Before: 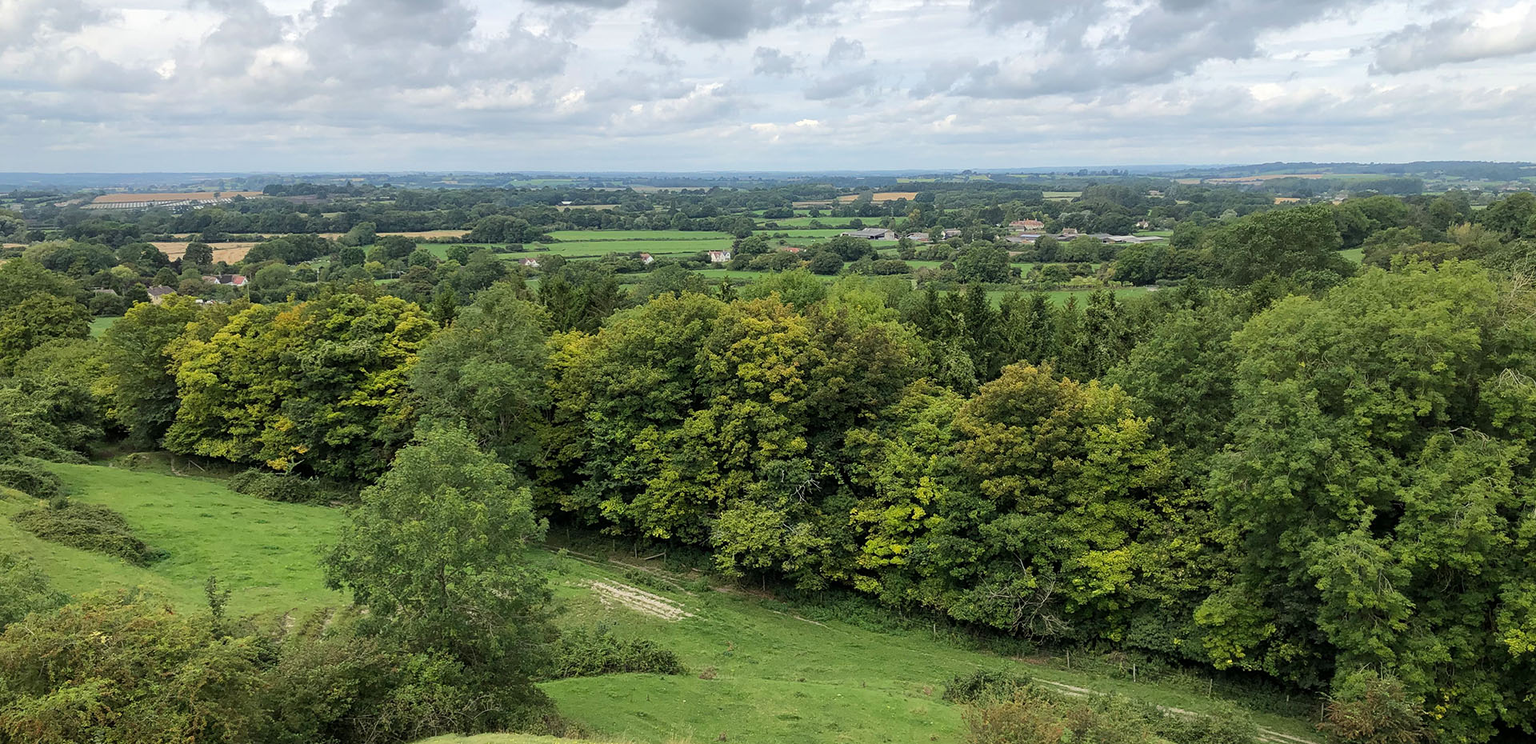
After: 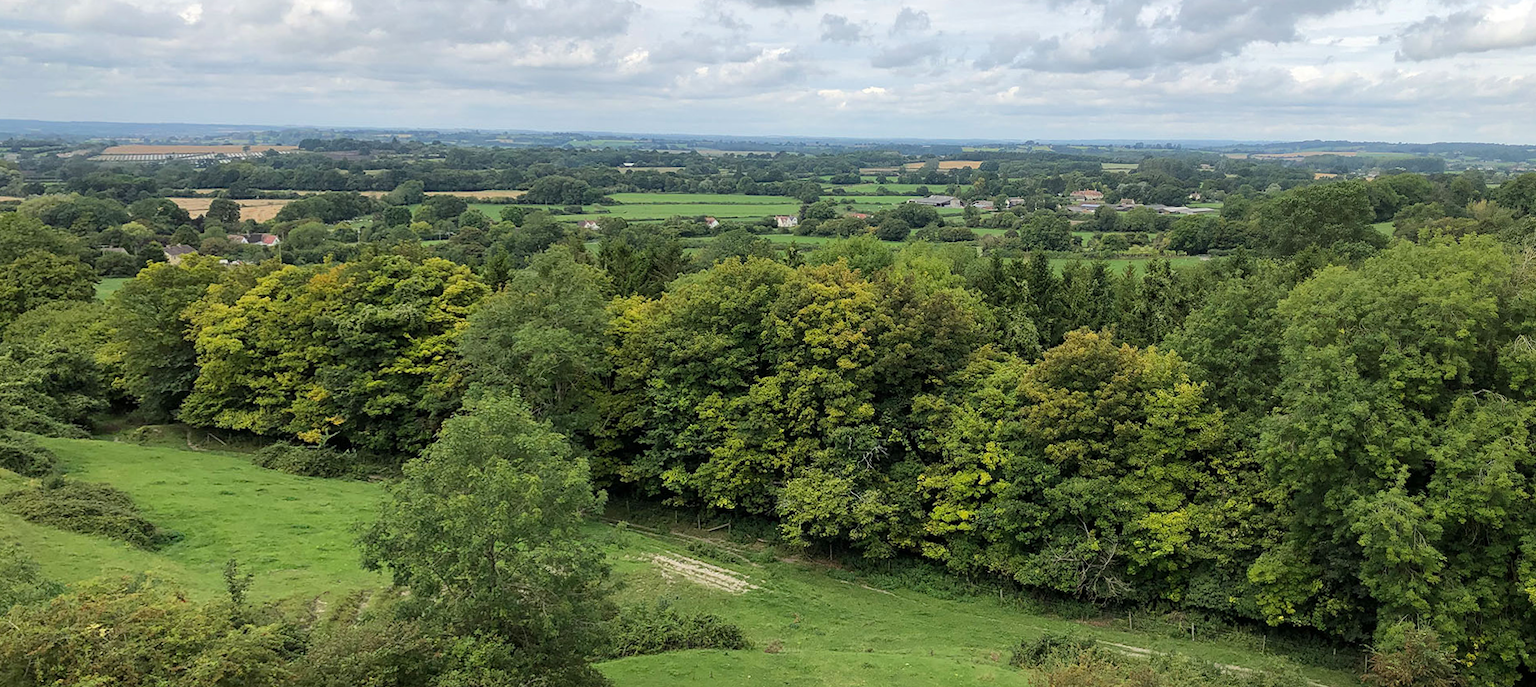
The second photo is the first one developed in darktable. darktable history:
tone equalizer: on, module defaults
rotate and perspective: rotation -0.013°, lens shift (vertical) -0.027, lens shift (horizontal) 0.178, crop left 0.016, crop right 0.989, crop top 0.082, crop bottom 0.918
